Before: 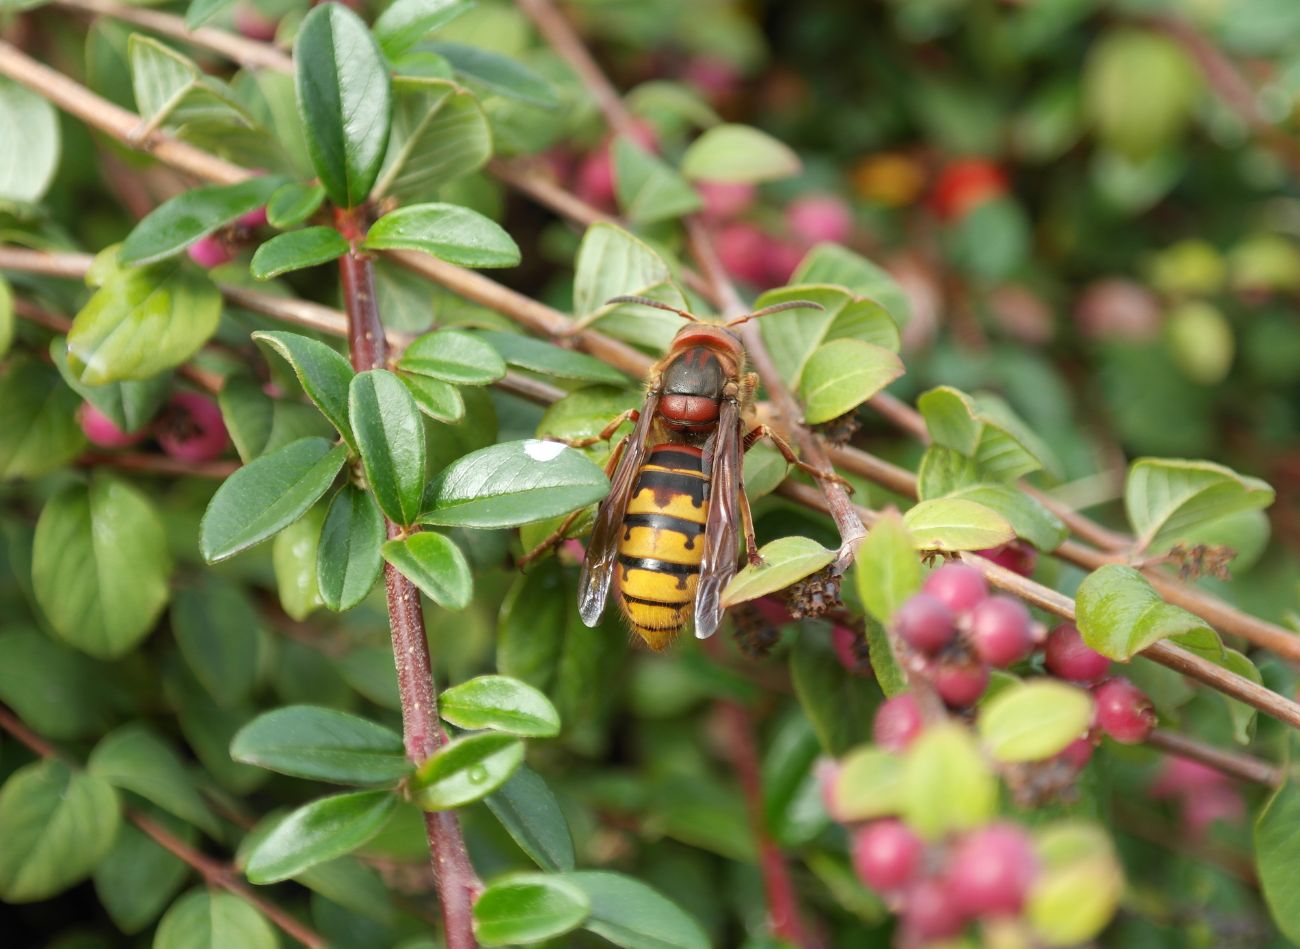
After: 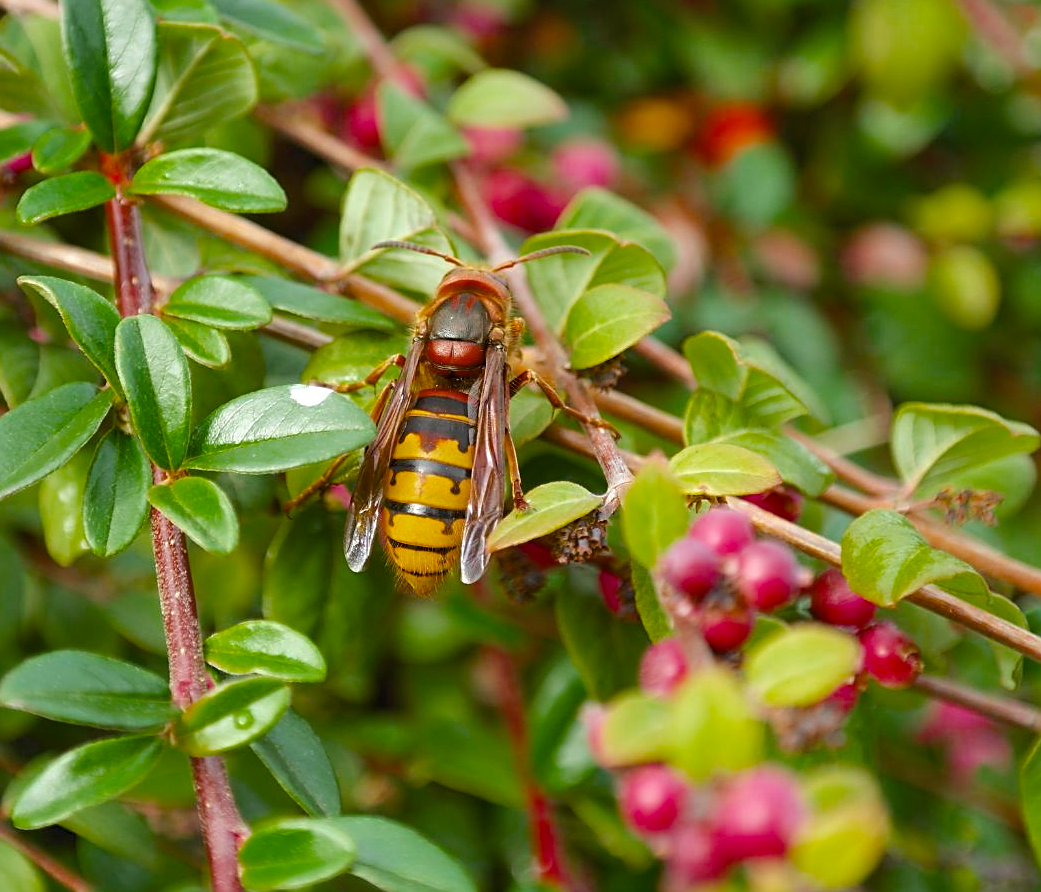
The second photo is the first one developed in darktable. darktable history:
sharpen: on, module defaults
crop and rotate: left 18.066%, top 5.956%, right 1.85%
shadows and highlights: soften with gaussian
color balance rgb: power › chroma 0.249%, power › hue 61.65°, perceptual saturation grading › global saturation 25.565%, perceptual brilliance grading › mid-tones 9.305%, perceptual brilliance grading › shadows 15.413%, saturation formula JzAzBz (2021)
